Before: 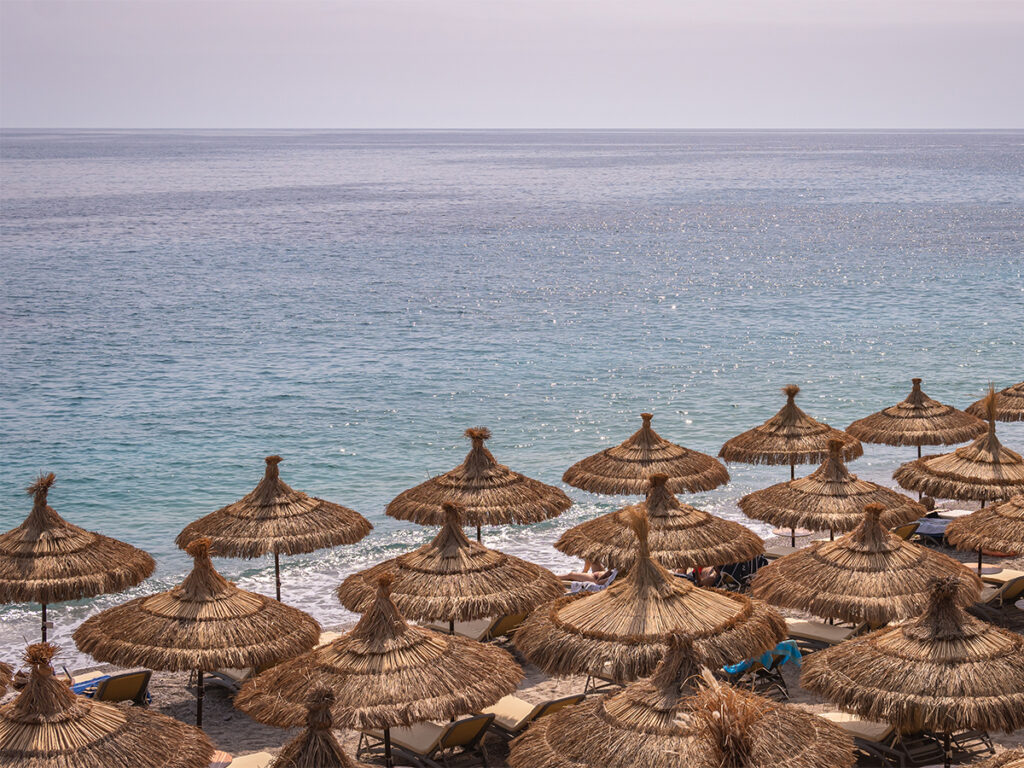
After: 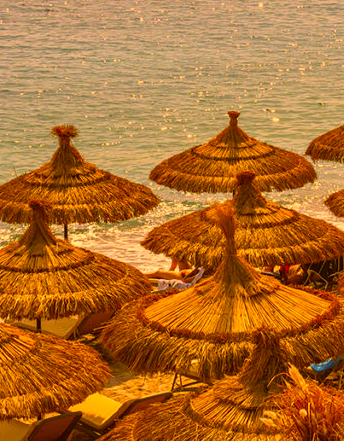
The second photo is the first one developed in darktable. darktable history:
color correction: highlights a* 10.47, highlights b* 30.78, shadows a* 2.69, shadows b* 16.94, saturation 1.75
crop: left 40.421%, top 39.39%, right 25.945%, bottom 3.112%
